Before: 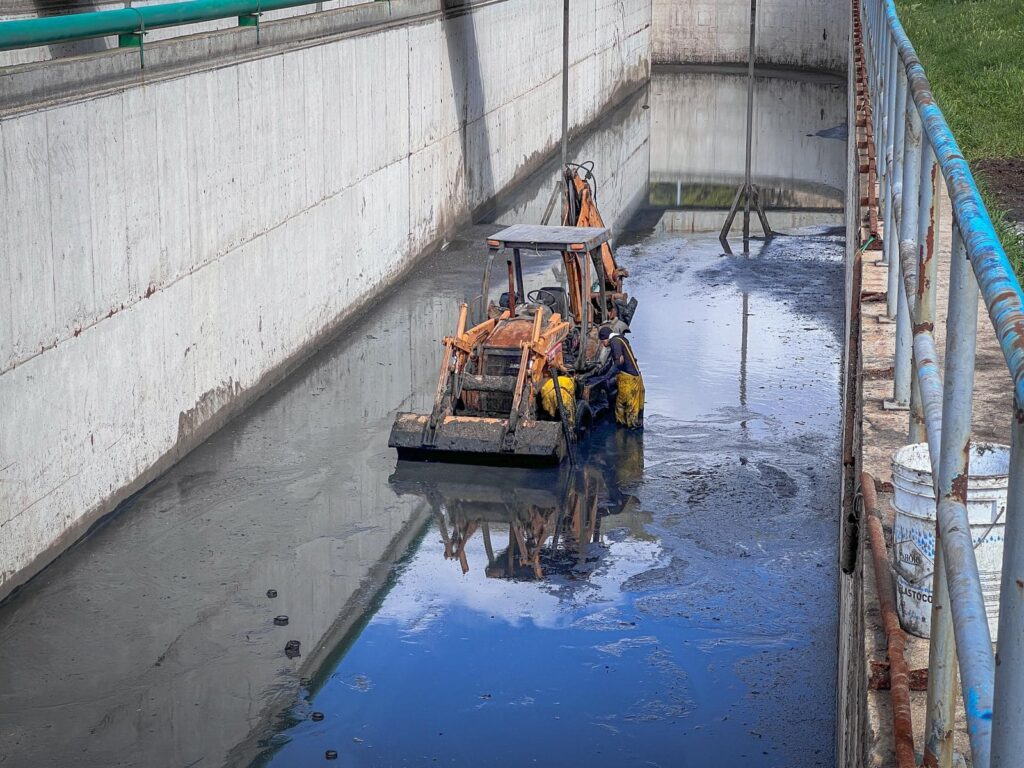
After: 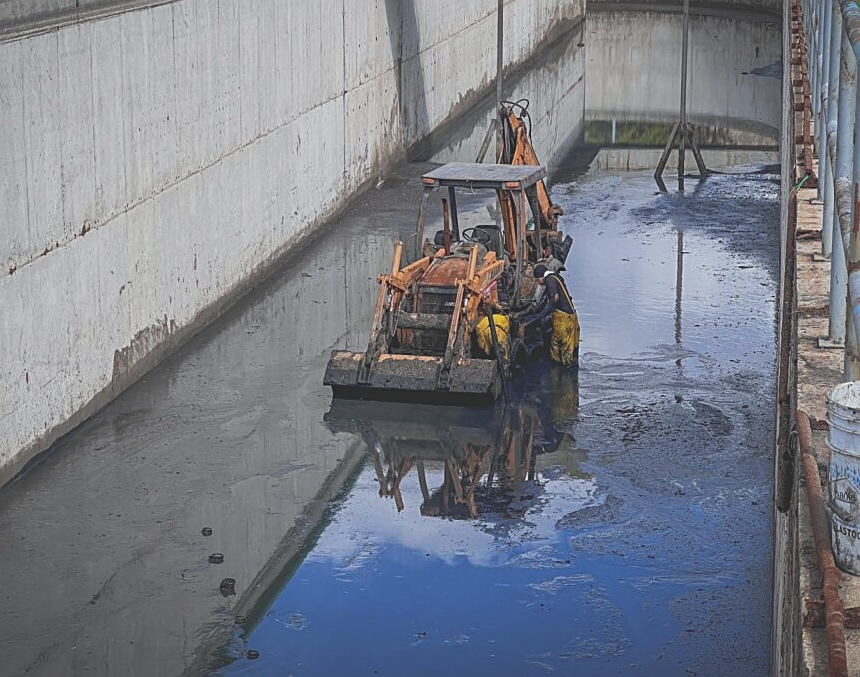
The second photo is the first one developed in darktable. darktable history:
crop: left 6.389%, top 8.192%, right 9.53%, bottom 3.614%
sharpen: on, module defaults
exposure: black level correction -0.036, exposure -0.497 EV, compensate highlight preservation false
